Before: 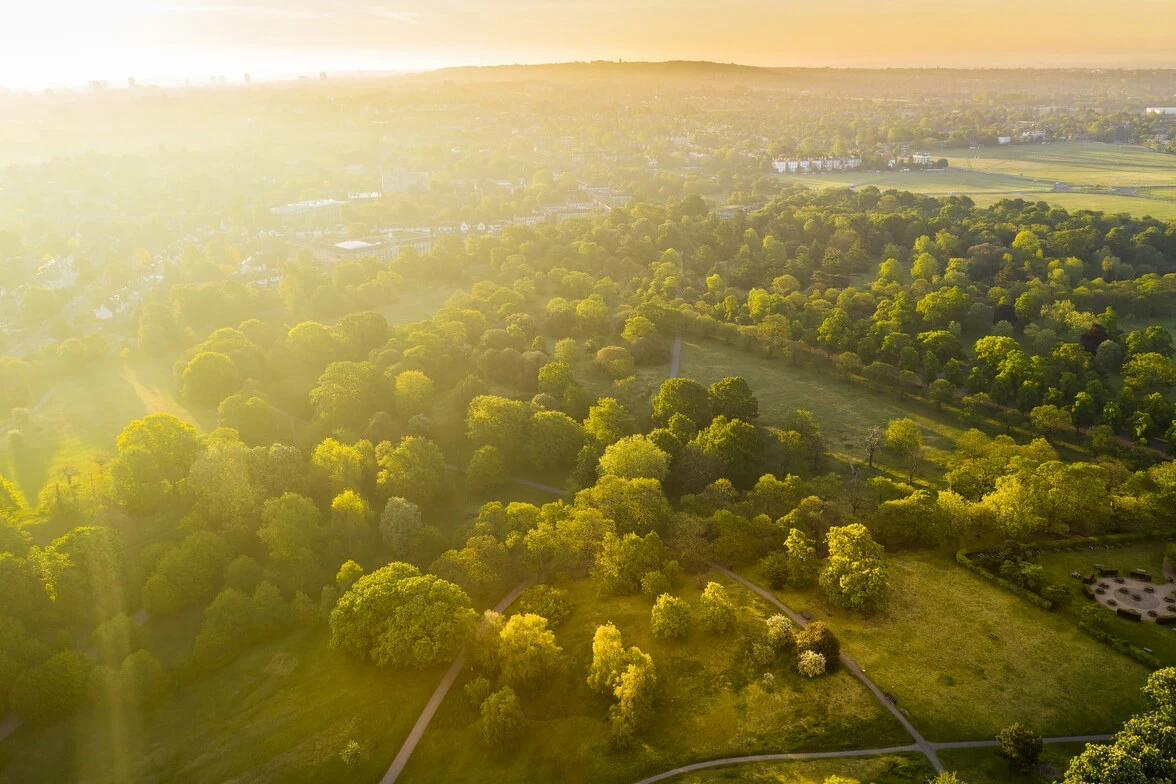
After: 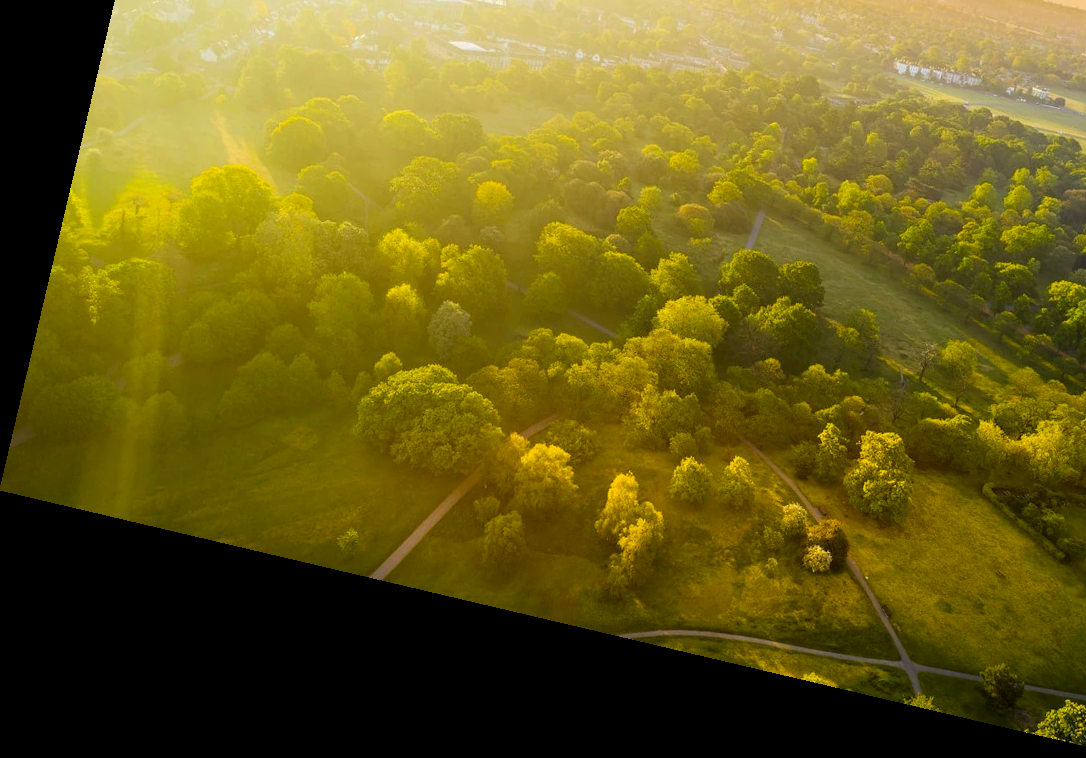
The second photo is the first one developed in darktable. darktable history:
color correction: saturation 1.32
rotate and perspective: rotation 13.27°, automatic cropping off
crop: top 26.531%, right 17.959%
